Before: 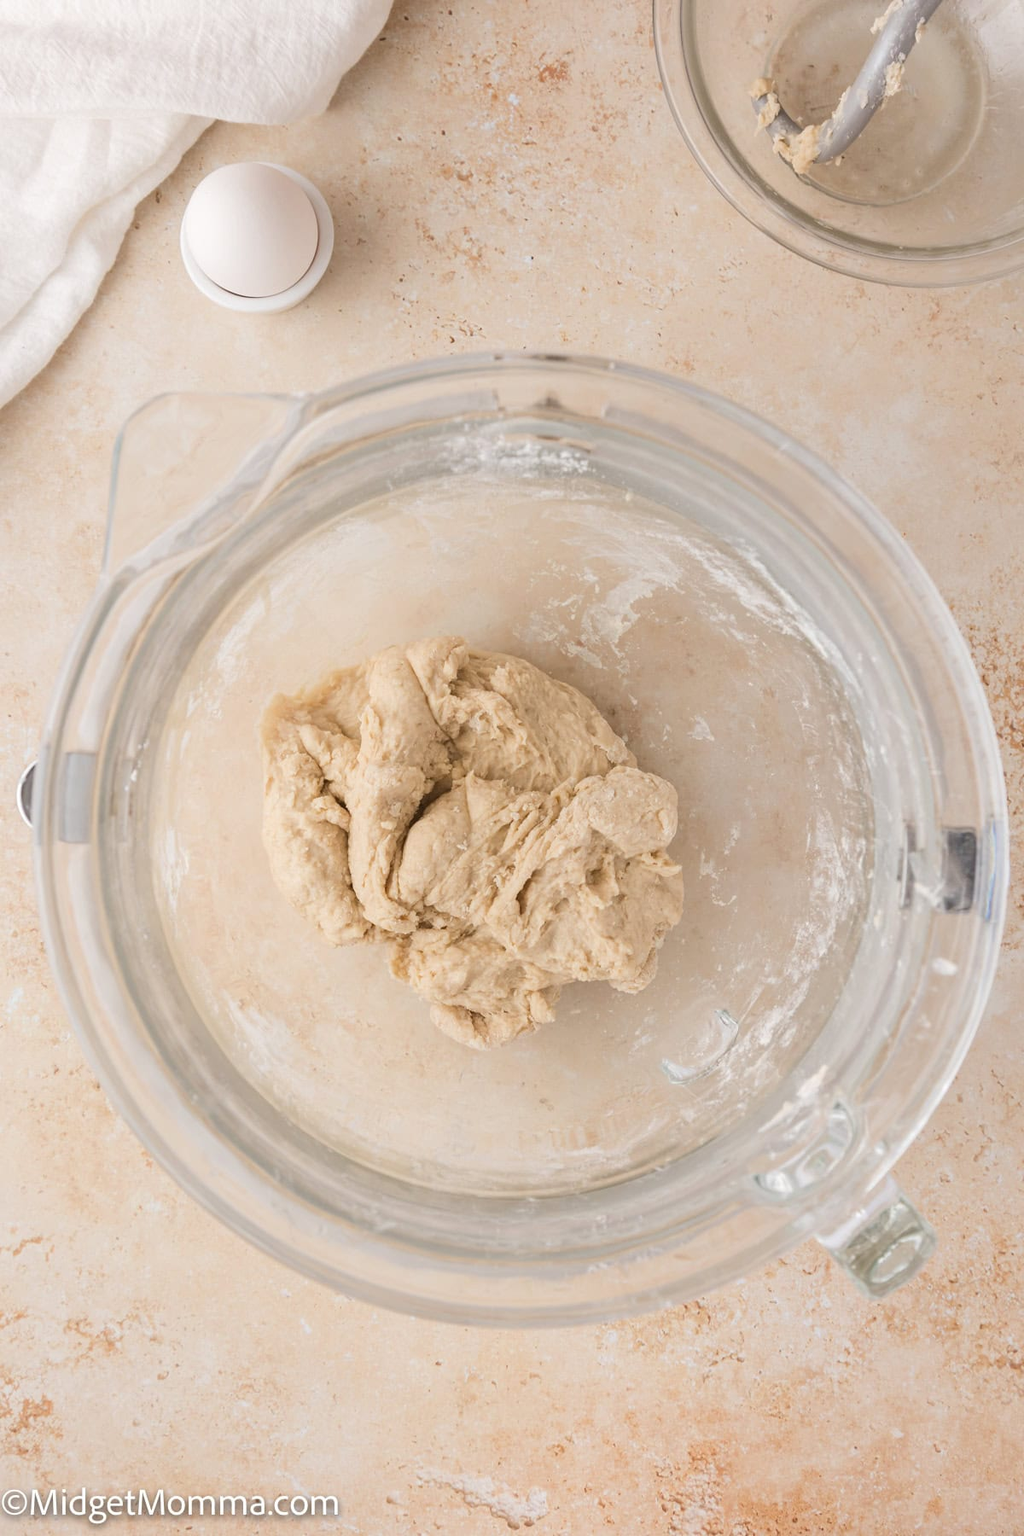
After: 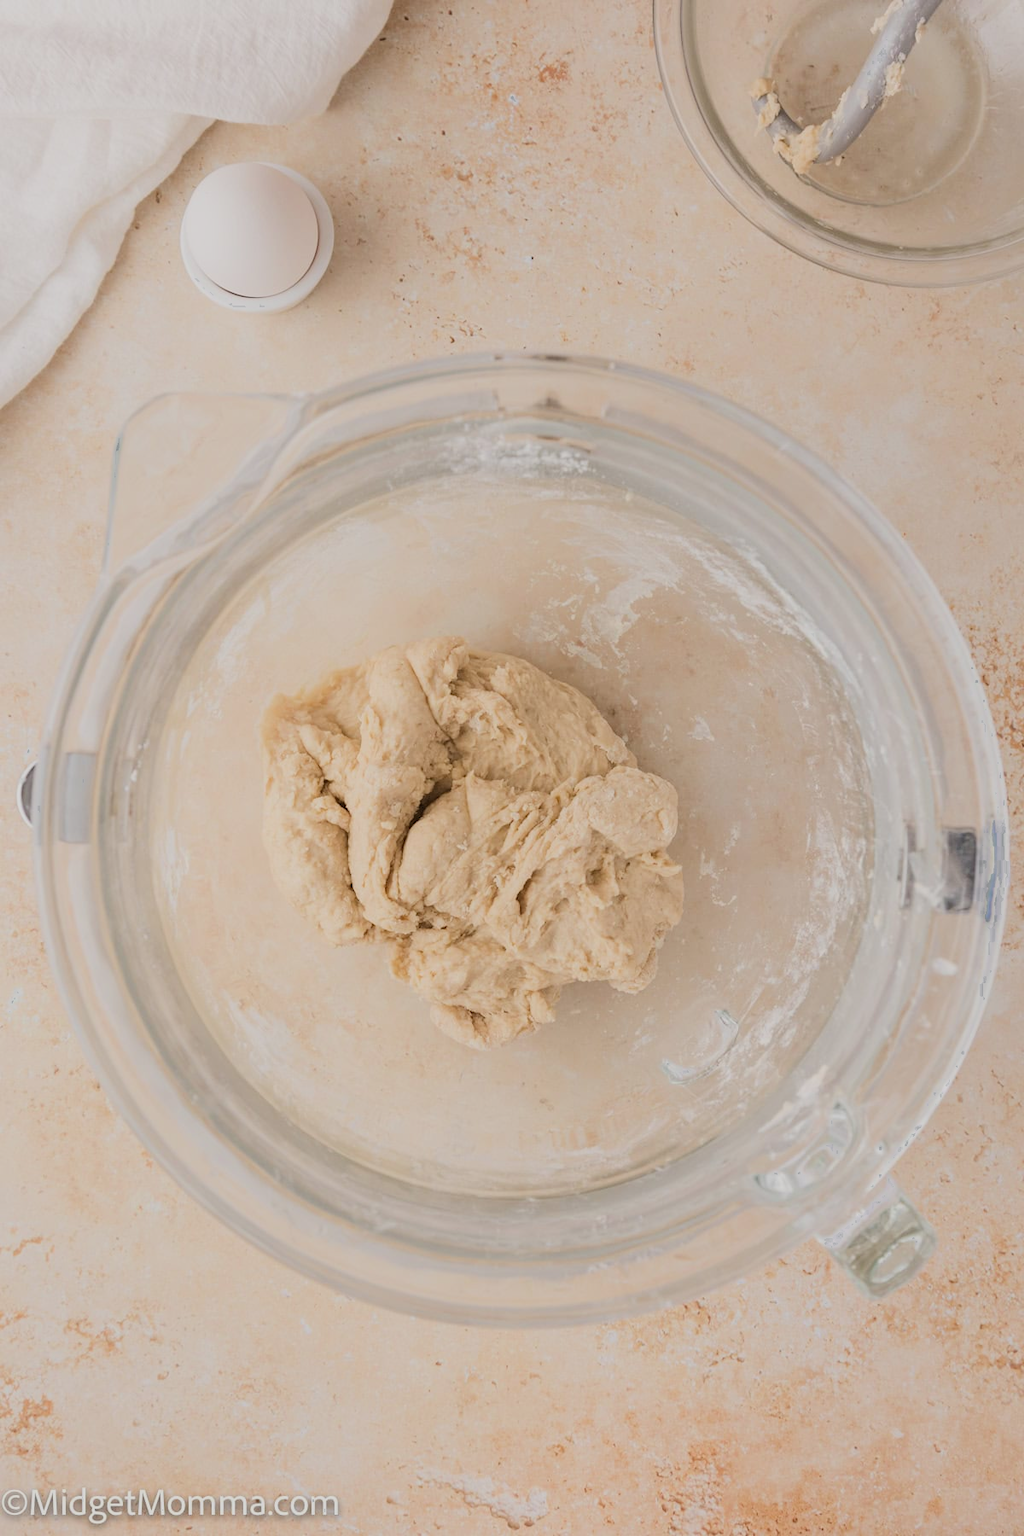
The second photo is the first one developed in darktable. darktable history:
filmic rgb: black relative exposure -7.65 EV, white relative exposure 4.56 EV, threshold 5.96 EV, hardness 3.61, color science v6 (2022), iterations of high-quality reconstruction 0, enable highlight reconstruction true
color zones: curves: ch0 [(0, 0.5) (0.143, 0.5) (0.286, 0.5) (0.429, 0.495) (0.571, 0.437) (0.714, 0.44) (0.857, 0.496) (1, 0.5)], process mode strong
